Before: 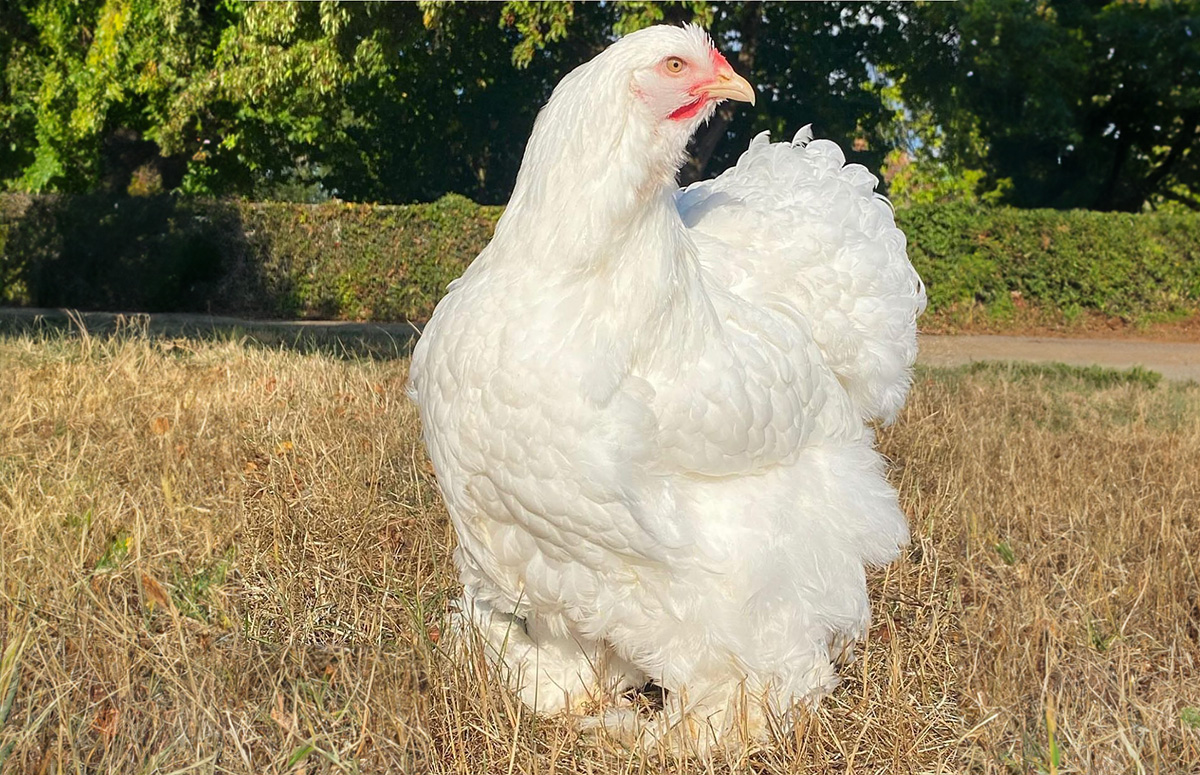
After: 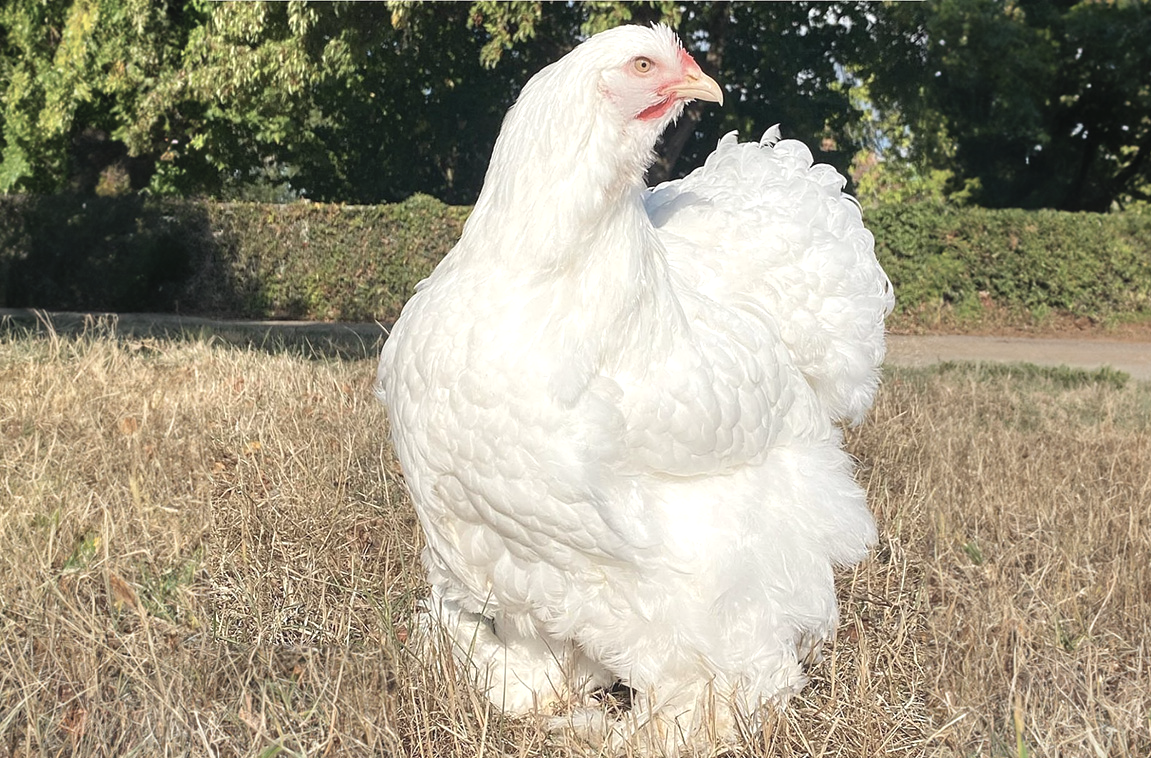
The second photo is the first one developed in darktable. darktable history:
contrast brightness saturation: contrast -0.064, saturation -0.415
exposure: exposure 0.374 EV, compensate highlight preservation false
crop and rotate: left 2.728%, right 1.312%, bottom 2.188%
